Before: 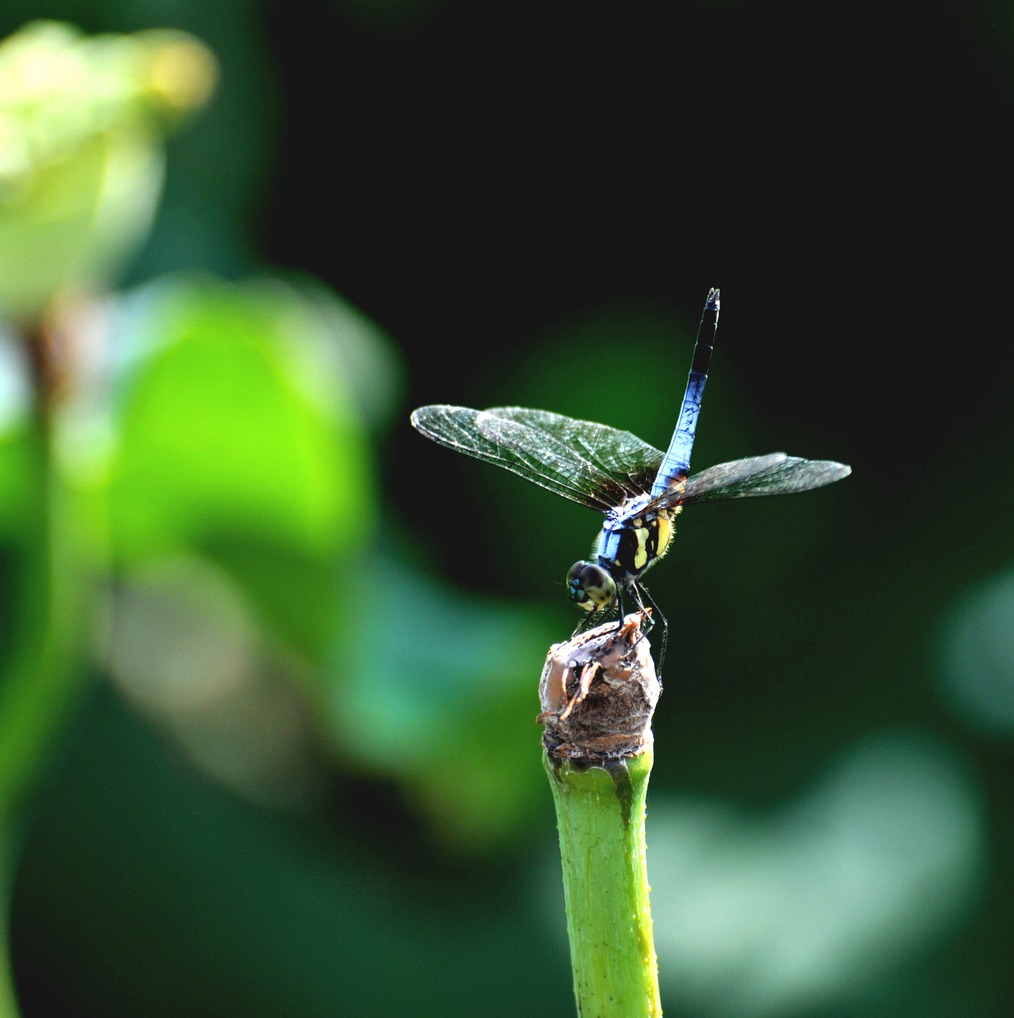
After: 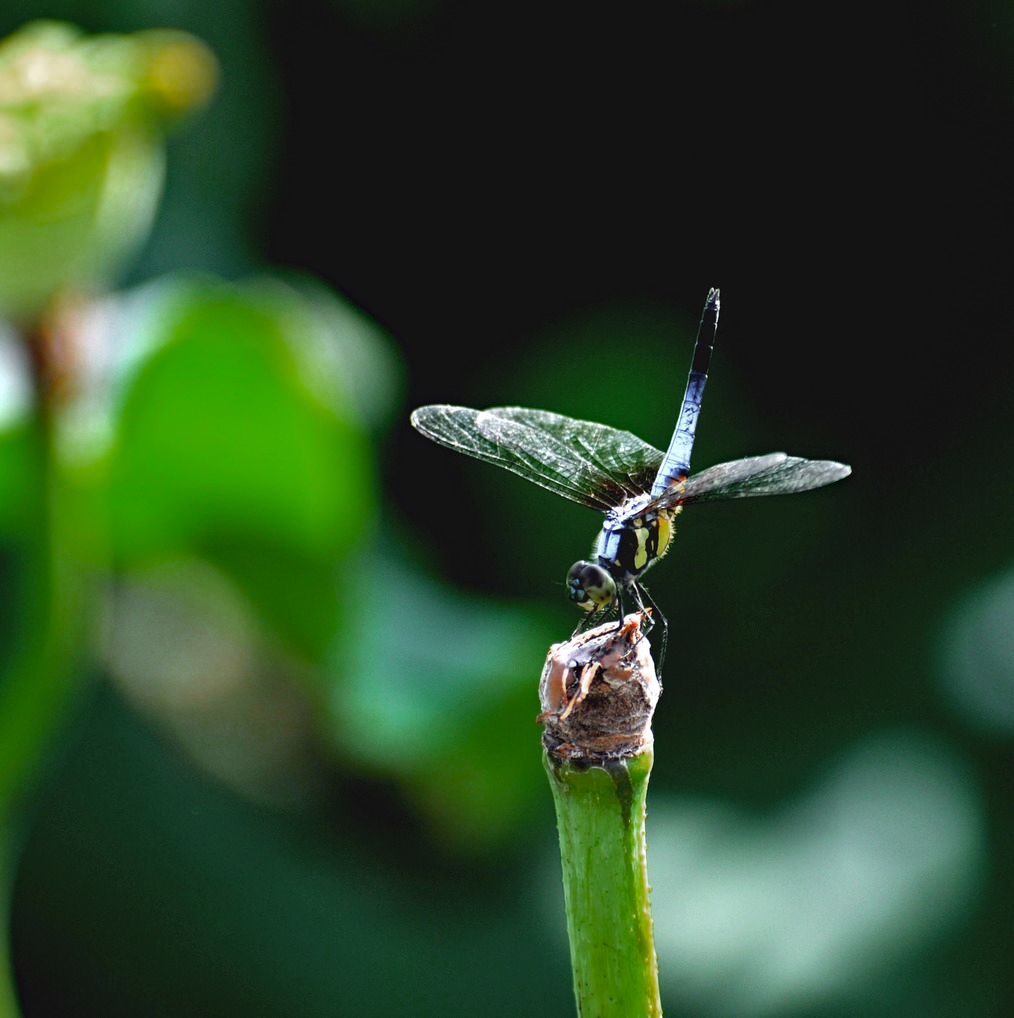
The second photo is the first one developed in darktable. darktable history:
haze removal: compatibility mode true, adaptive false
color zones: curves: ch0 [(0, 0.48) (0.209, 0.398) (0.305, 0.332) (0.429, 0.493) (0.571, 0.5) (0.714, 0.5) (0.857, 0.5) (1, 0.48)]; ch1 [(0, 0.633) (0.143, 0.586) (0.286, 0.489) (0.429, 0.448) (0.571, 0.31) (0.714, 0.335) (0.857, 0.492) (1, 0.633)]; ch2 [(0, 0.448) (0.143, 0.498) (0.286, 0.5) (0.429, 0.5) (0.571, 0.5) (0.714, 0.5) (0.857, 0.5) (1, 0.448)]
